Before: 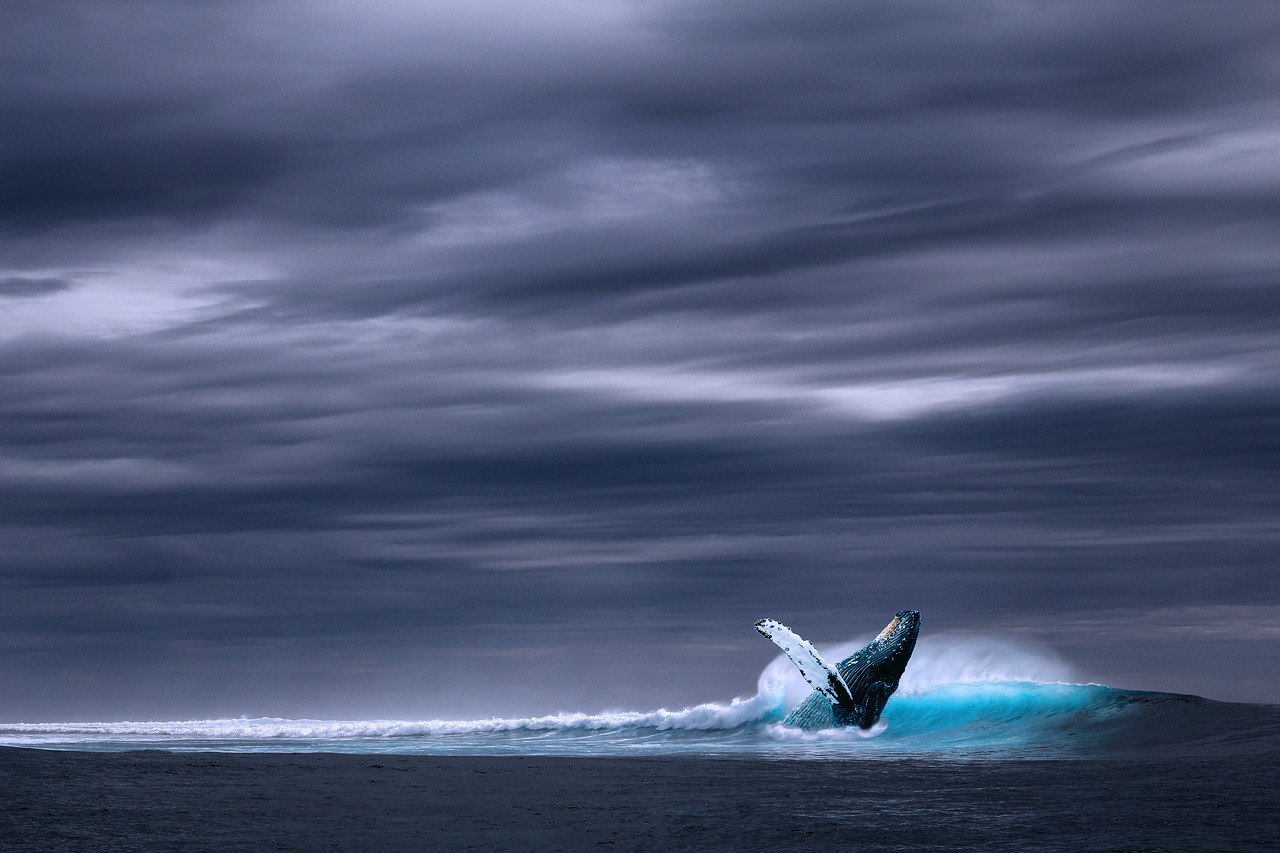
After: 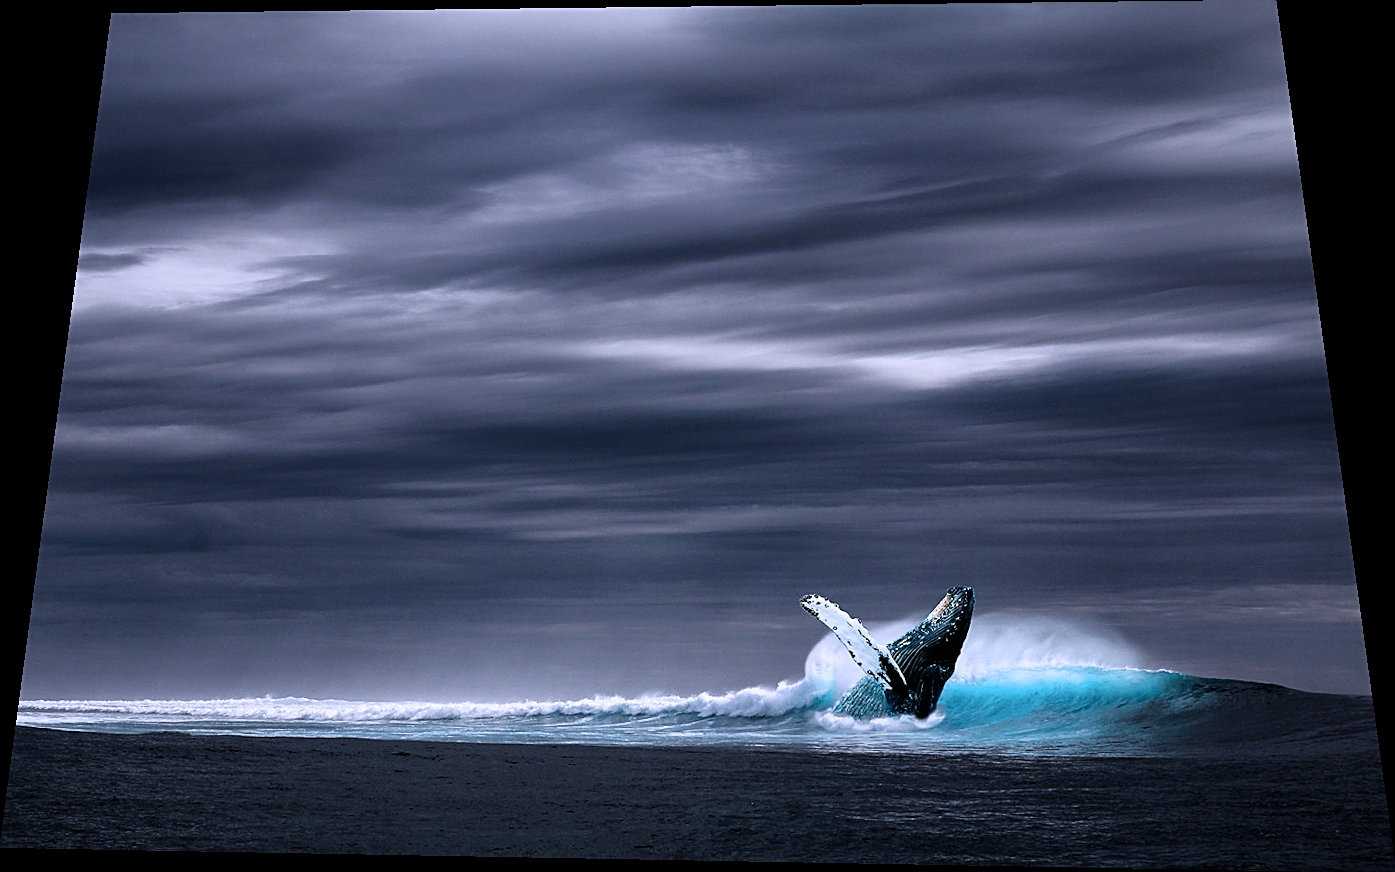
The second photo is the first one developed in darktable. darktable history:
sharpen: on, module defaults
rotate and perspective: rotation 0.128°, lens shift (vertical) -0.181, lens shift (horizontal) -0.044, shear 0.001, automatic cropping off
filmic rgb: white relative exposure 2.45 EV, hardness 6.33
